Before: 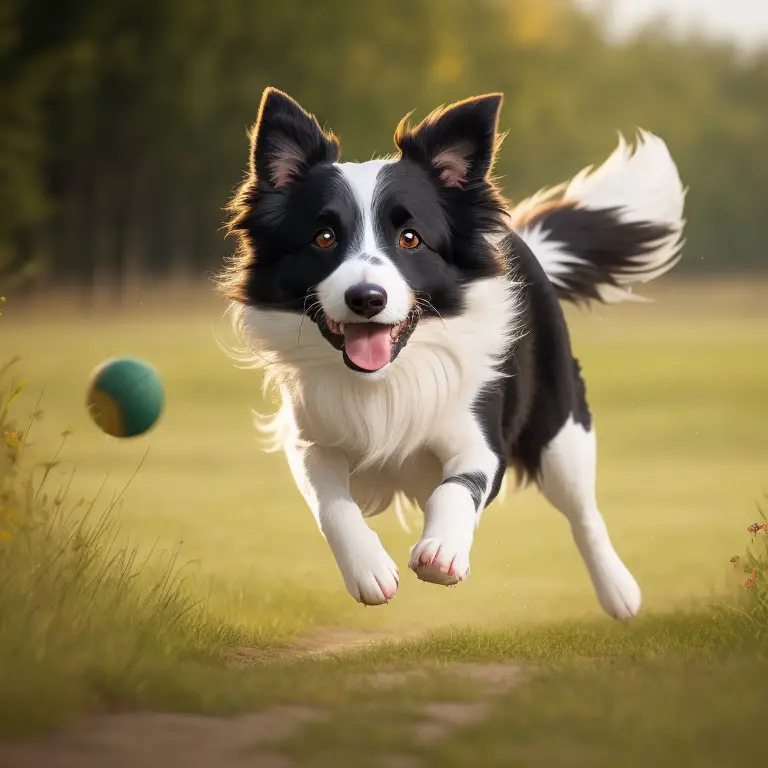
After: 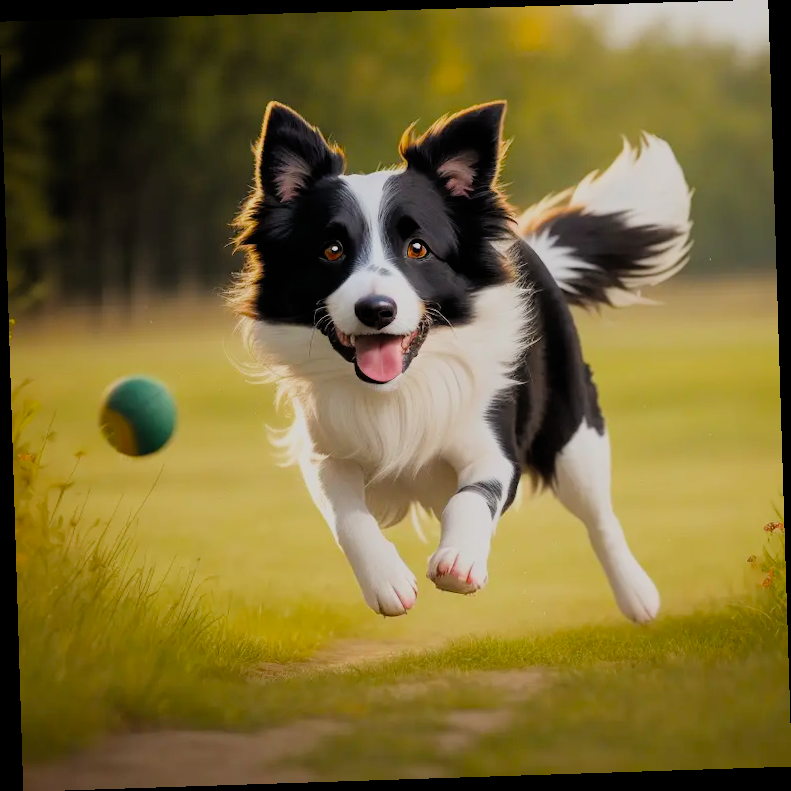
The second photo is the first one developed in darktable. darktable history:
filmic rgb: black relative exposure -7.75 EV, white relative exposure 4.4 EV, threshold 3 EV, hardness 3.76, latitude 38.11%, contrast 0.966, highlights saturation mix 10%, shadows ↔ highlights balance 4.59%, color science v4 (2020), enable highlight reconstruction true
rotate and perspective: rotation -1.77°, lens shift (horizontal) 0.004, automatic cropping off
